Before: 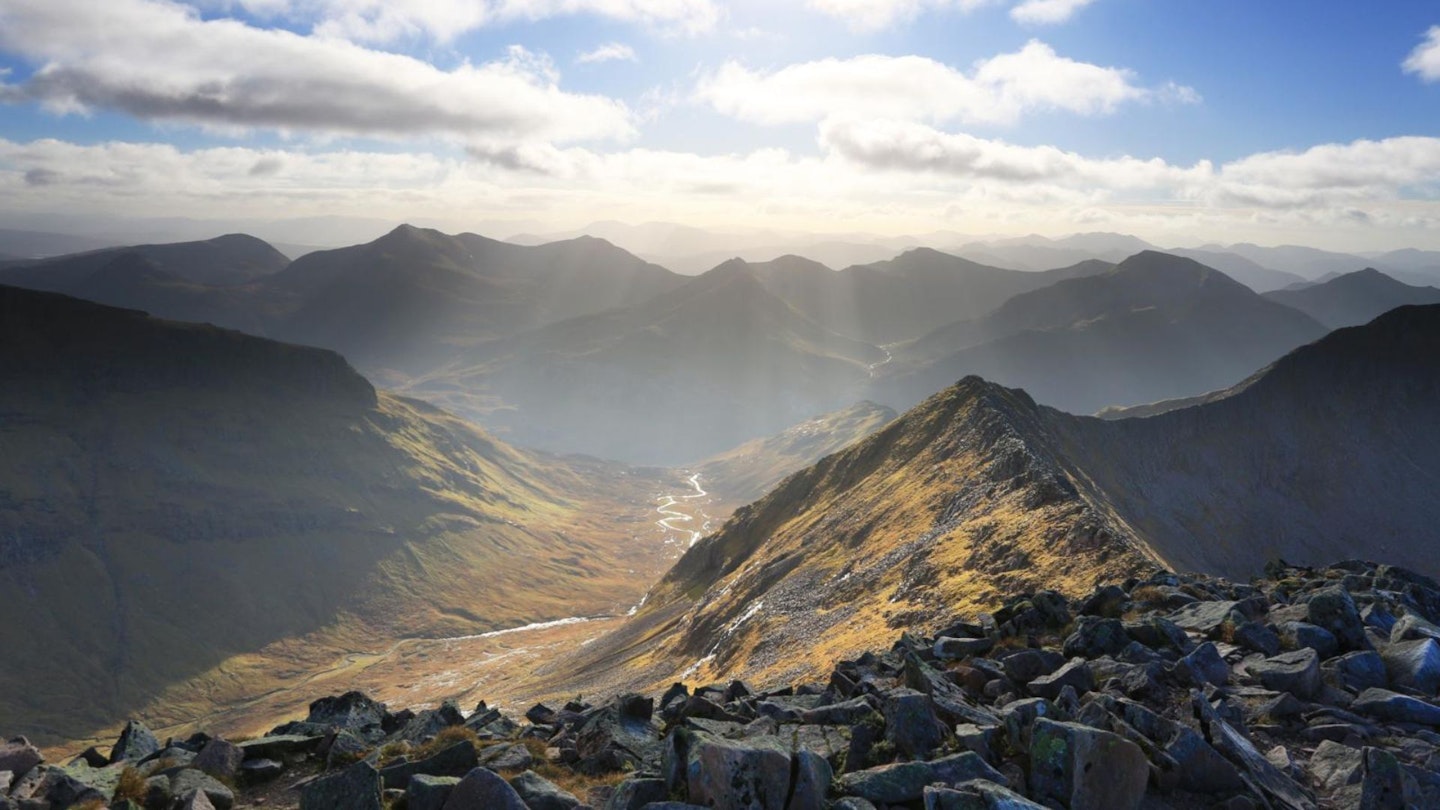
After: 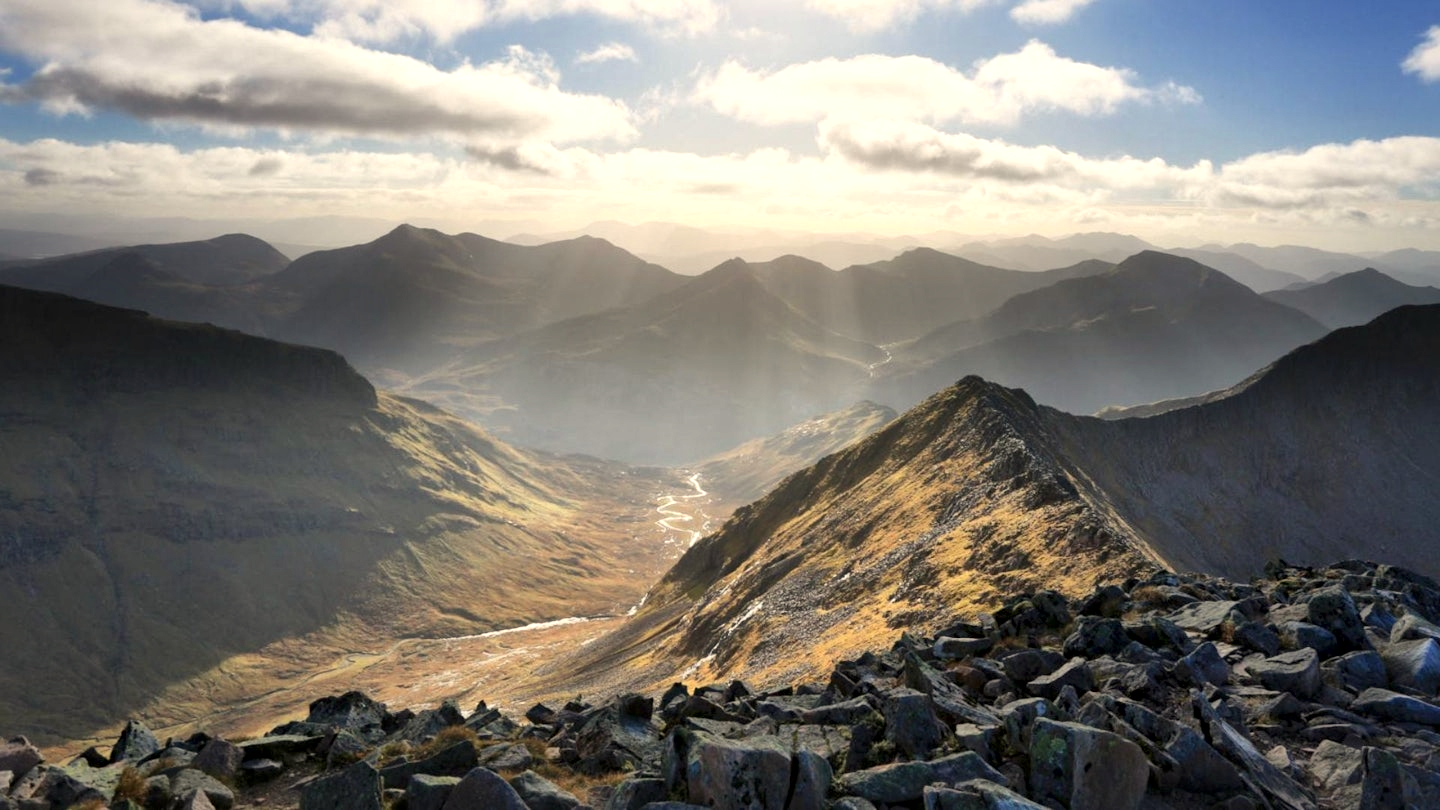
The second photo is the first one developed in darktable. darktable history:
white balance: red 1.045, blue 0.932
local contrast: mode bilateral grid, contrast 20, coarseness 50, detail 161%, midtone range 0.2
